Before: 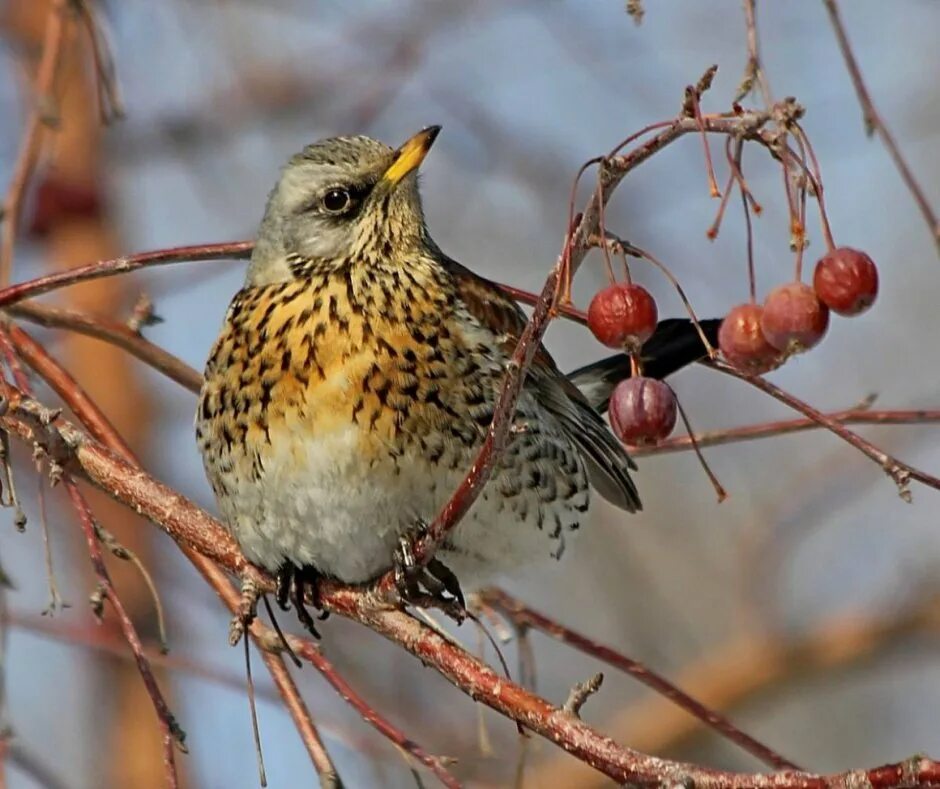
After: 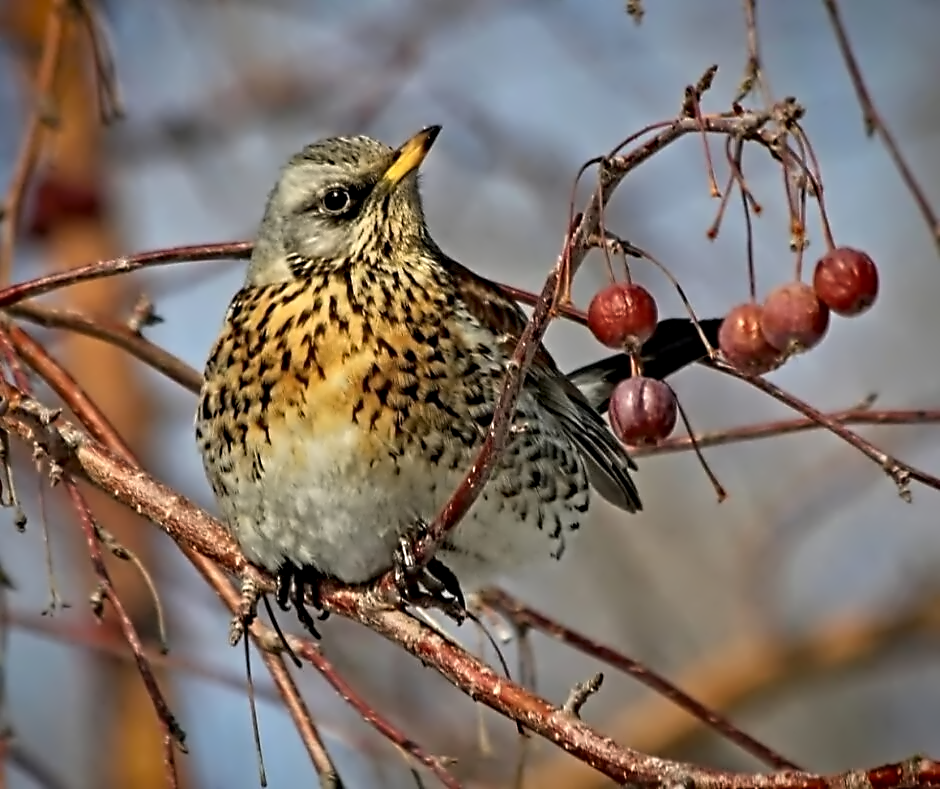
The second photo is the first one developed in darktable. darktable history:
vignetting: saturation 0.369, automatic ratio true
contrast equalizer: octaves 7, y [[0.5, 0.542, 0.583, 0.625, 0.667, 0.708], [0.5 ×6], [0.5 ×6], [0, 0.033, 0.067, 0.1, 0.133, 0.167], [0, 0.05, 0.1, 0.15, 0.2, 0.25]]
